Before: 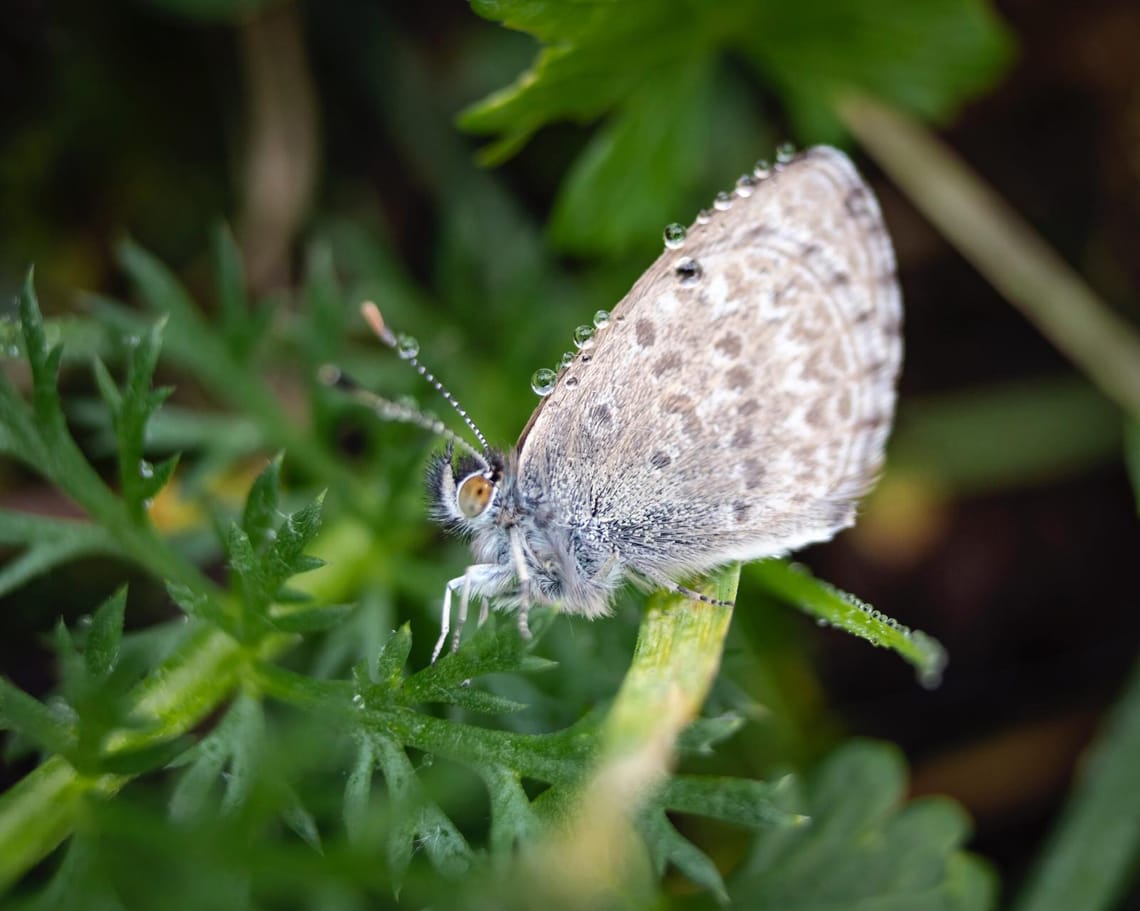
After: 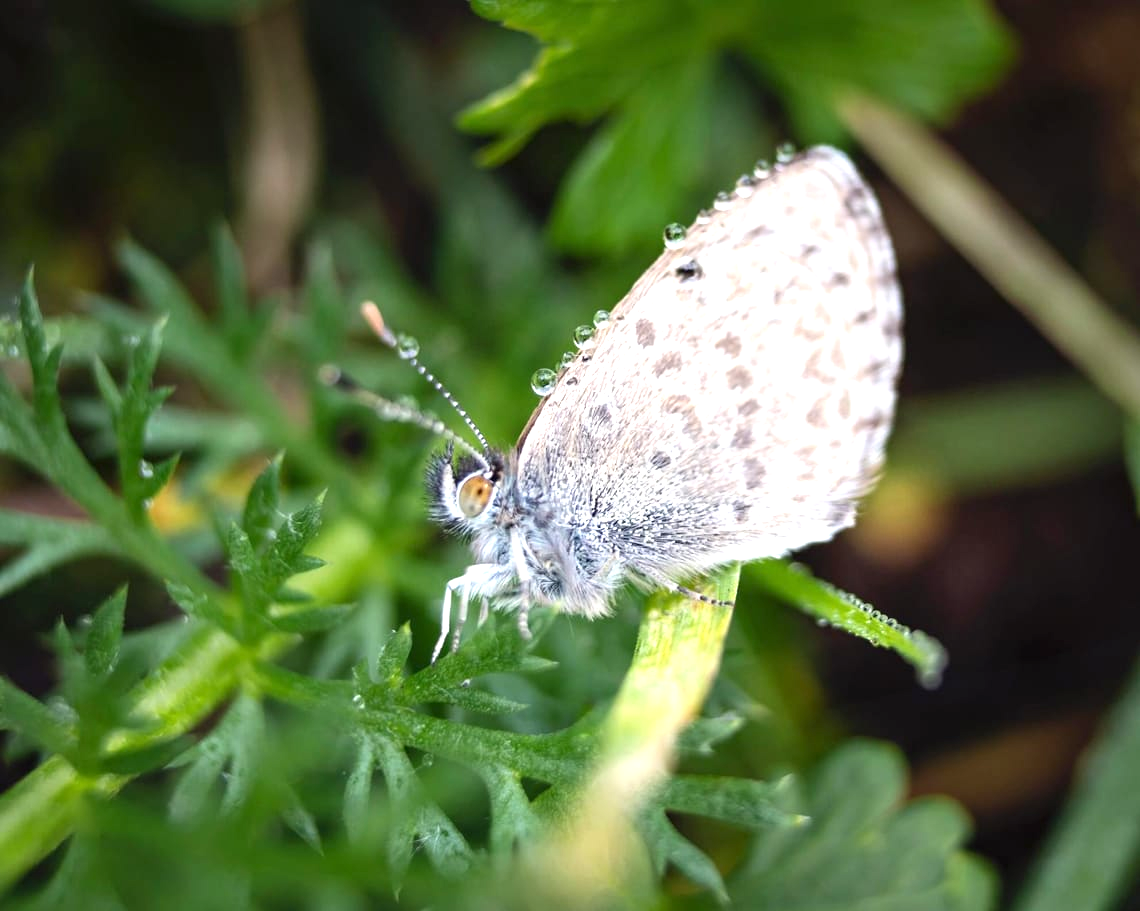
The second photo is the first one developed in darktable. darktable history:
exposure: exposure 0.767 EV, compensate exposure bias true, compensate highlight preservation false
